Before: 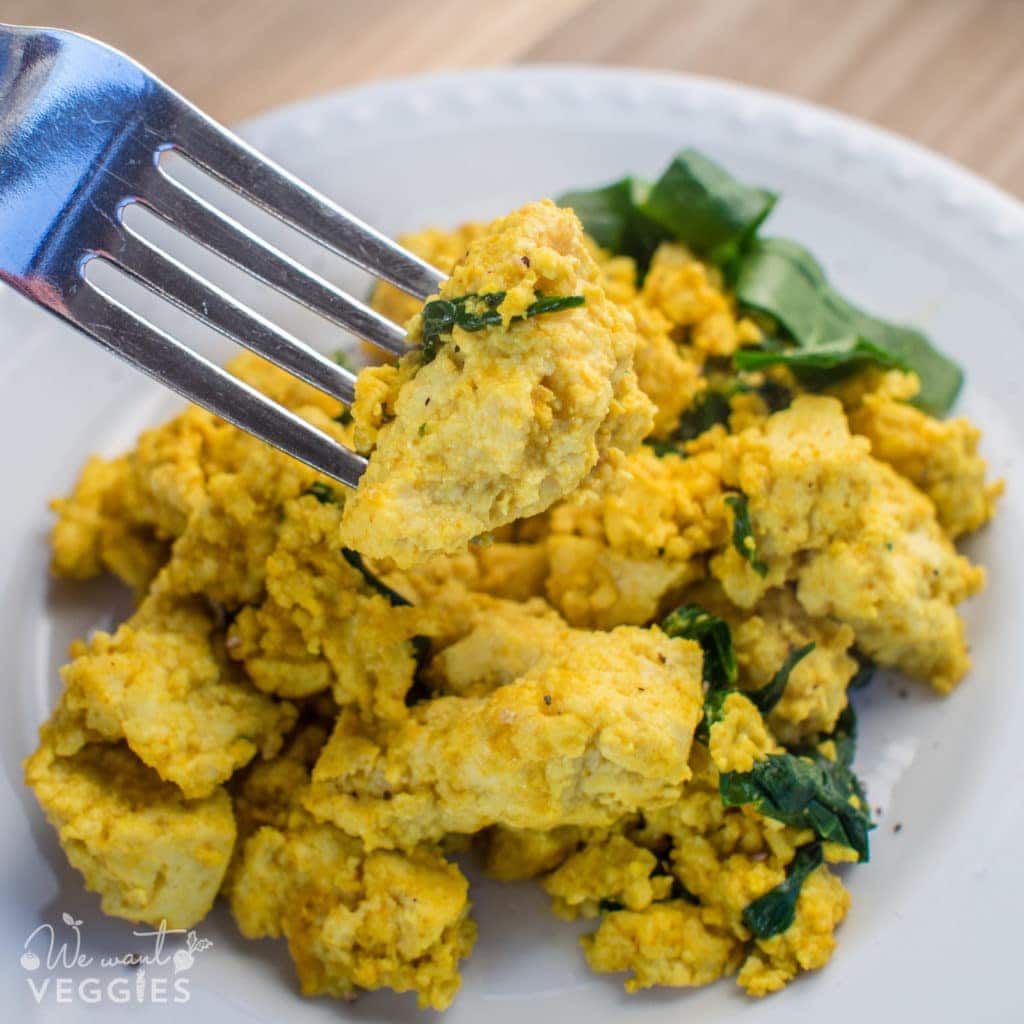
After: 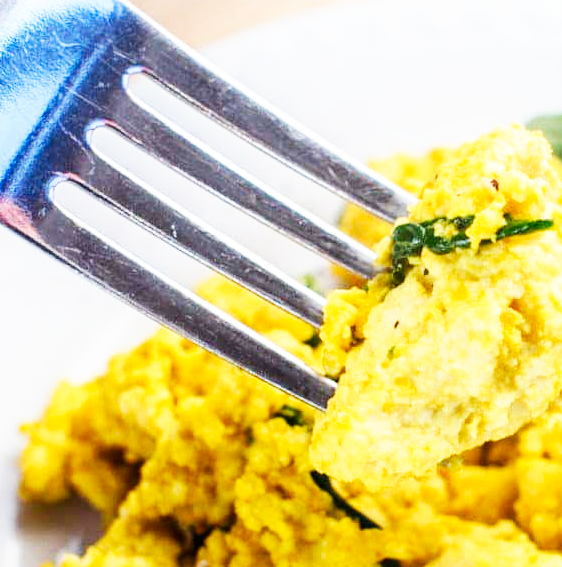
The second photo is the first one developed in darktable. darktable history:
base curve: curves: ch0 [(0, 0) (0.007, 0.004) (0.027, 0.03) (0.046, 0.07) (0.207, 0.54) (0.442, 0.872) (0.673, 0.972) (1, 1)], preserve colors none
crop and rotate: left 3.041%, top 7.563%, right 42.002%, bottom 37.052%
